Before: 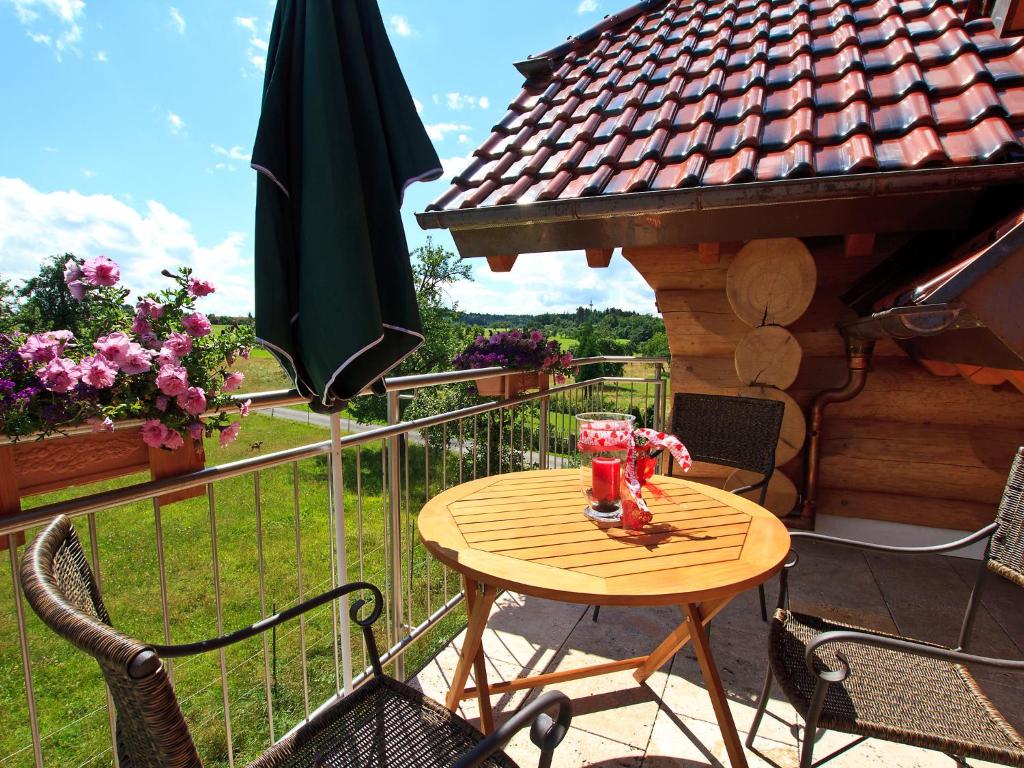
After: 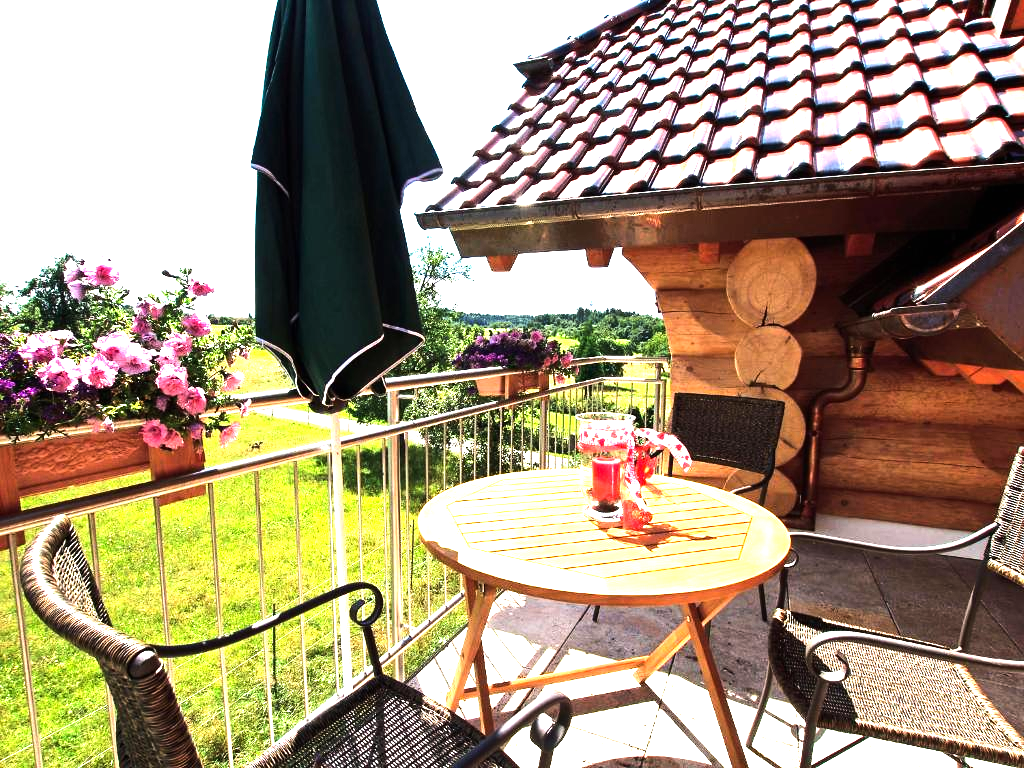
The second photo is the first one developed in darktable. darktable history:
exposure: black level correction 0, exposure 1.2 EV, compensate exposure bias true, compensate highlight preservation false
tone equalizer: -8 EV -1.1 EV, -7 EV -1.02 EV, -6 EV -0.847 EV, -5 EV -0.549 EV, -3 EV 0.609 EV, -2 EV 0.862 EV, -1 EV 0.998 EV, +0 EV 1.07 EV, edges refinement/feathering 500, mask exposure compensation -1.57 EV, preserve details no
